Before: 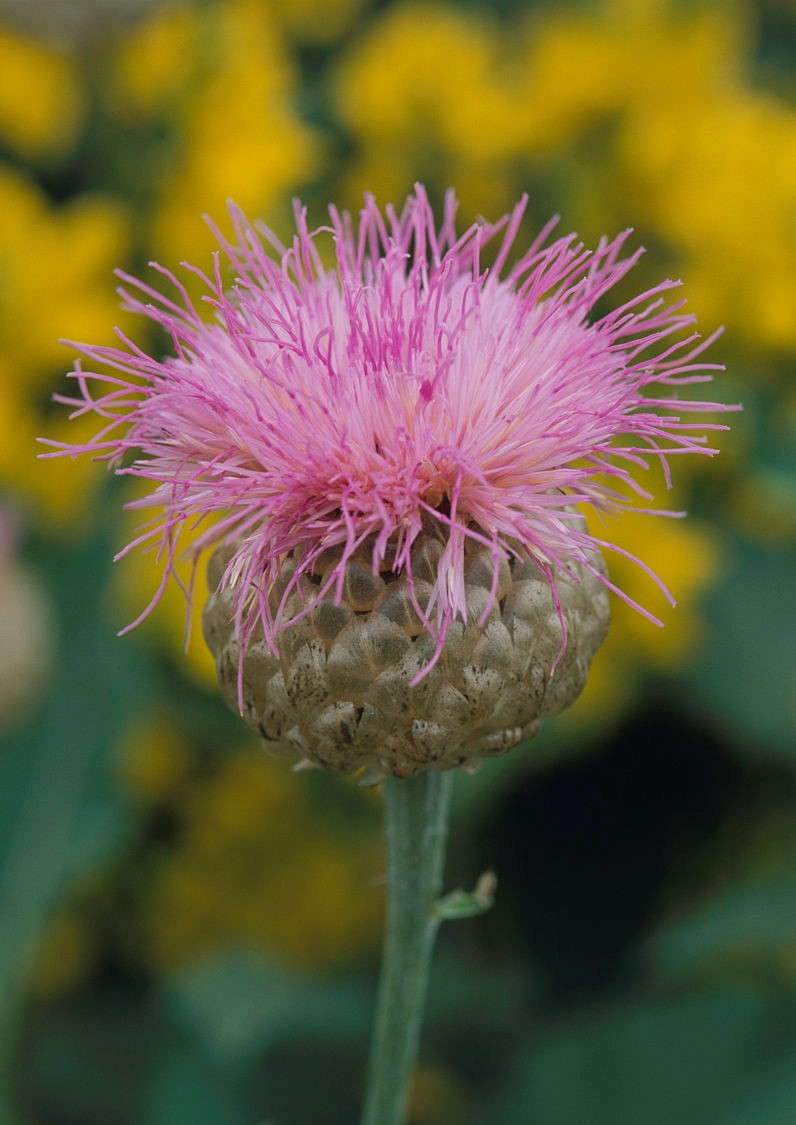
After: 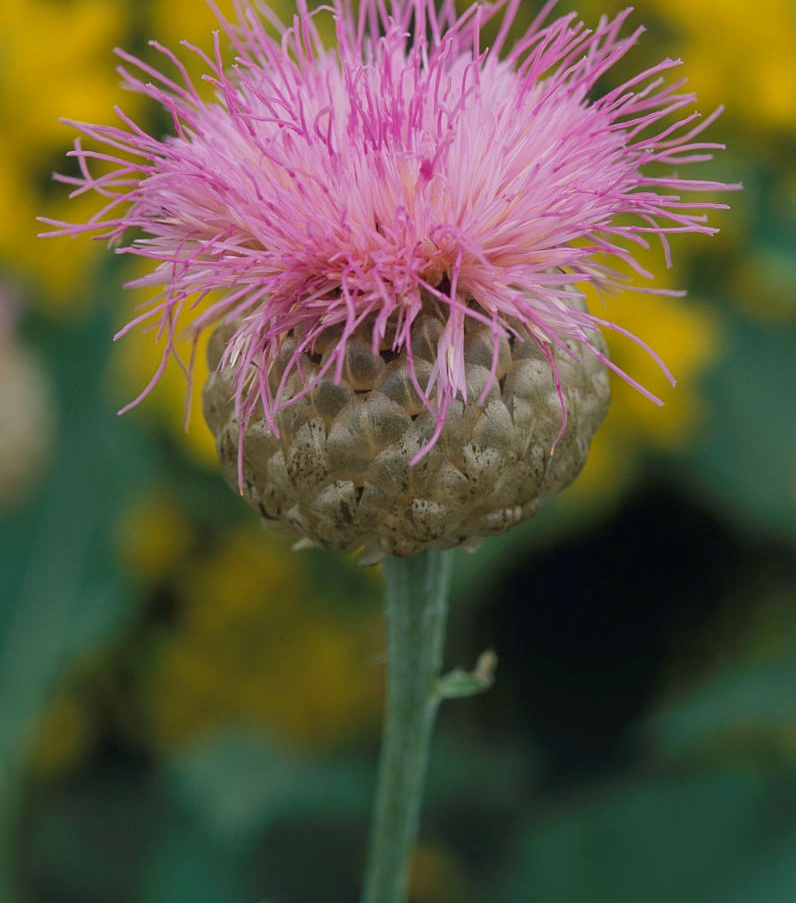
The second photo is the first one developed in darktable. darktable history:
crop and rotate: top 19.729%
